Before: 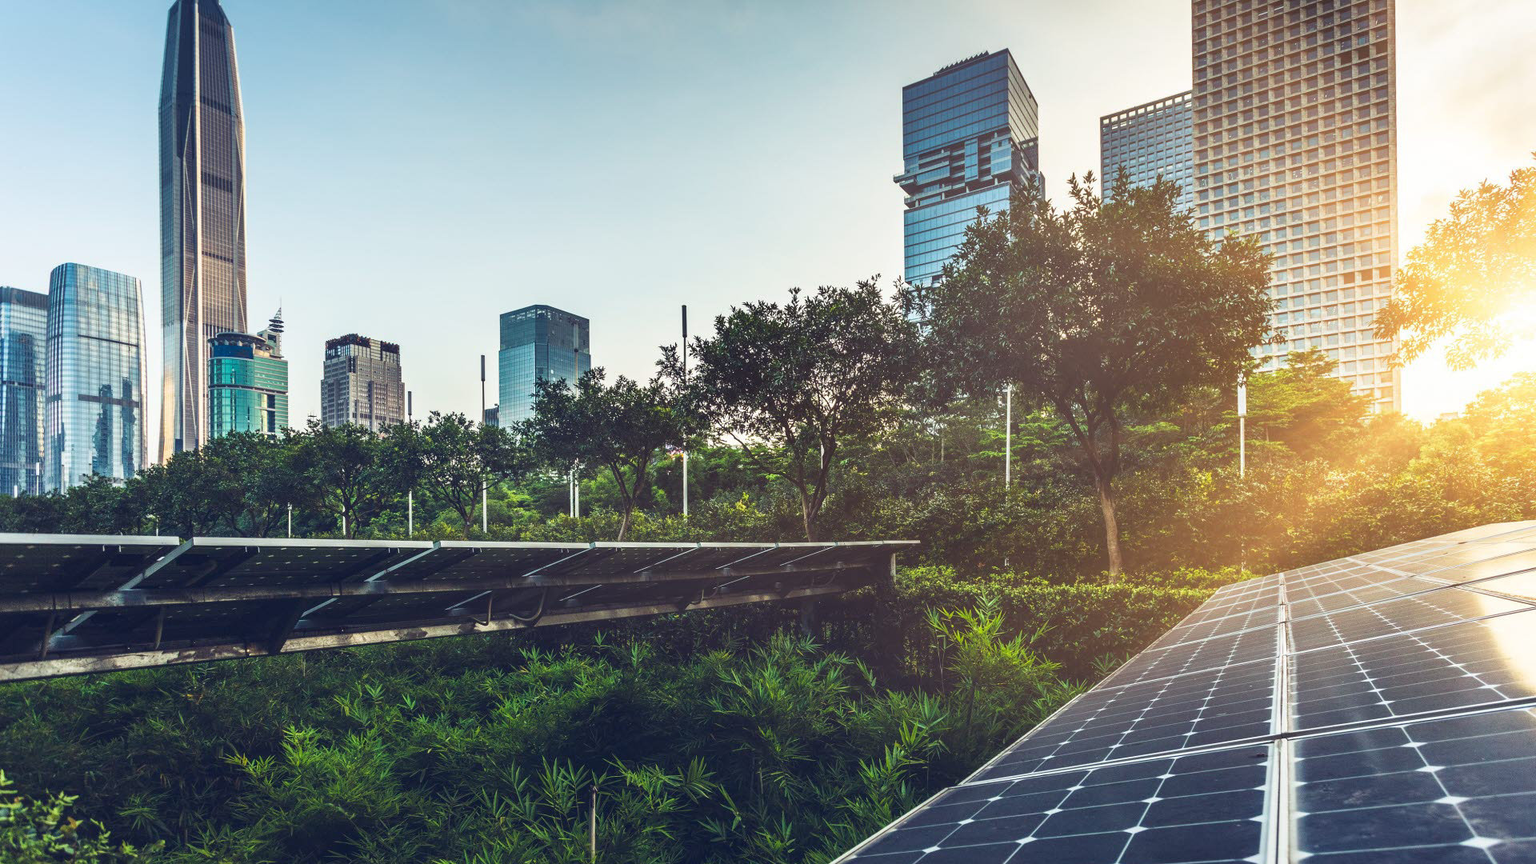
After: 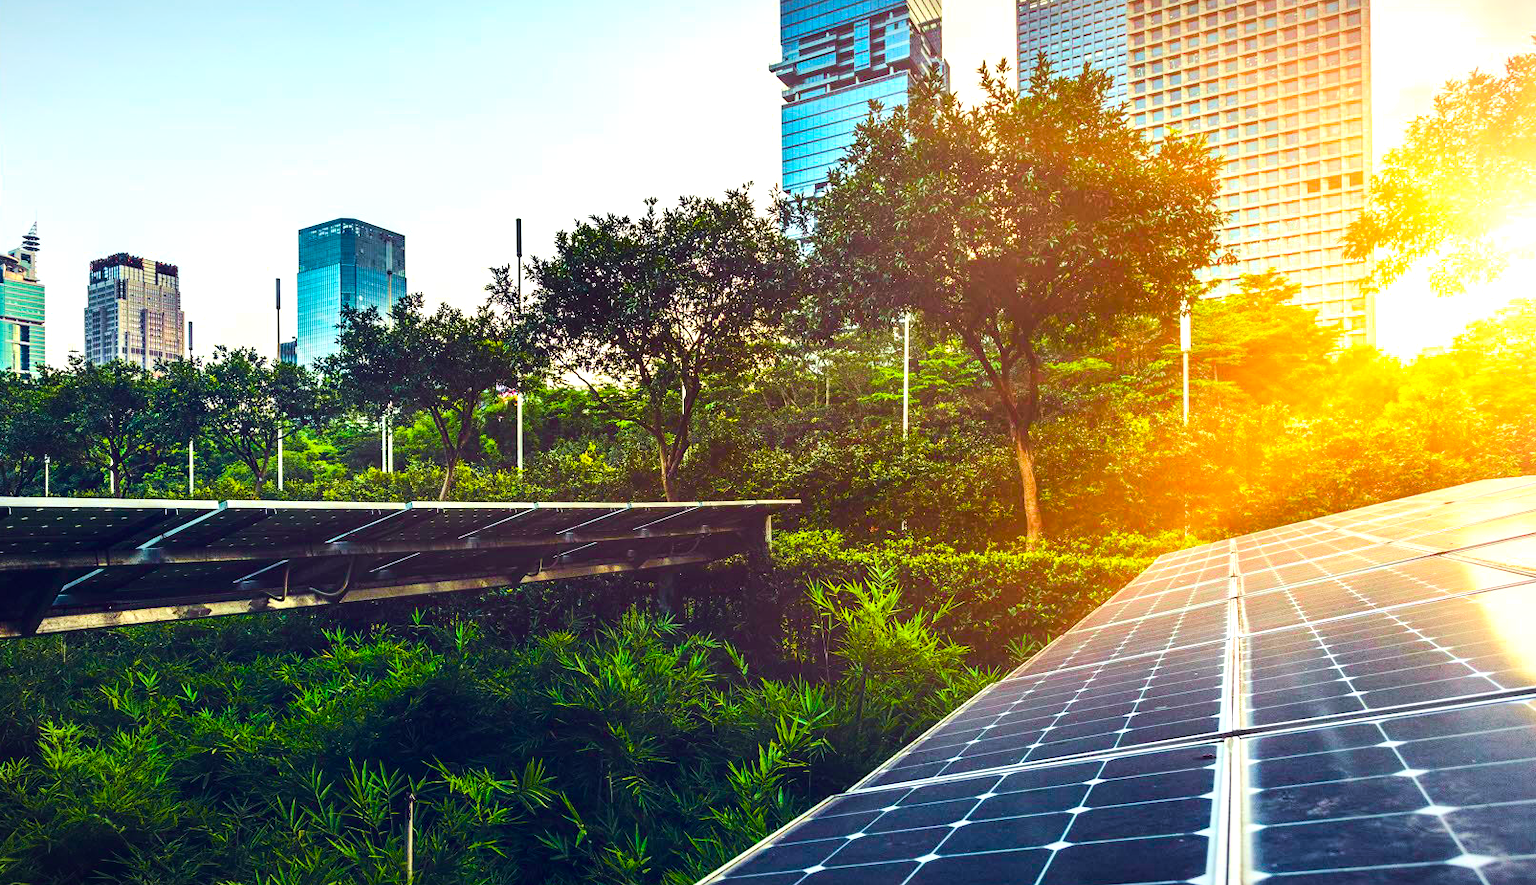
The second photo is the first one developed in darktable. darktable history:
crop: left 16.315%, top 14.246%
tone curve: curves: ch0 [(0, 0) (0.091, 0.066) (0.184, 0.16) (0.491, 0.519) (0.748, 0.765) (1, 0.919)]; ch1 [(0, 0) (0.179, 0.173) (0.322, 0.32) (0.424, 0.424) (0.502, 0.5) (0.56, 0.575) (0.631, 0.675) (0.777, 0.806) (1, 1)]; ch2 [(0, 0) (0.434, 0.447) (0.497, 0.498) (0.539, 0.566) (0.676, 0.691) (1, 1)], color space Lab, independent channels, preserve colors none
contrast equalizer: y [[0.5, 0.5, 0.472, 0.5, 0.5, 0.5], [0.5 ×6], [0.5 ×6], [0 ×6], [0 ×6]]
vignetting: fall-off radius 100%, width/height ratio 1.337
tone equalizer: -8 EV -0.75 EV, -7 EV -0.7 EV, -6 EV -0.6 EV, -5 EV -0.4 EV, -3 EV 0.4 EV, -2 EV 0.6 EV, -1 EV 0.7 EV, +0 EV 0.75 EV, edges refinement/feathering 500, mask exposure compensation -1.57 EV, preserve details no
color balance rgb: linear chroma grading › shadows 10%, linear chroma grading › highlights 10%, linear chroma grading › global chroma 15%, linear chroma grading › mid-tones 15%, perceptual saturation grading › global saturation 40%, perceptual saturation grading › highlights -25%, perceptual saturation grading › mid-tones 35%, perceptual saturation grading › shadows 35%, perceptual brilliance grading › global brilliance 11.29%, global vibrance 11.29%
